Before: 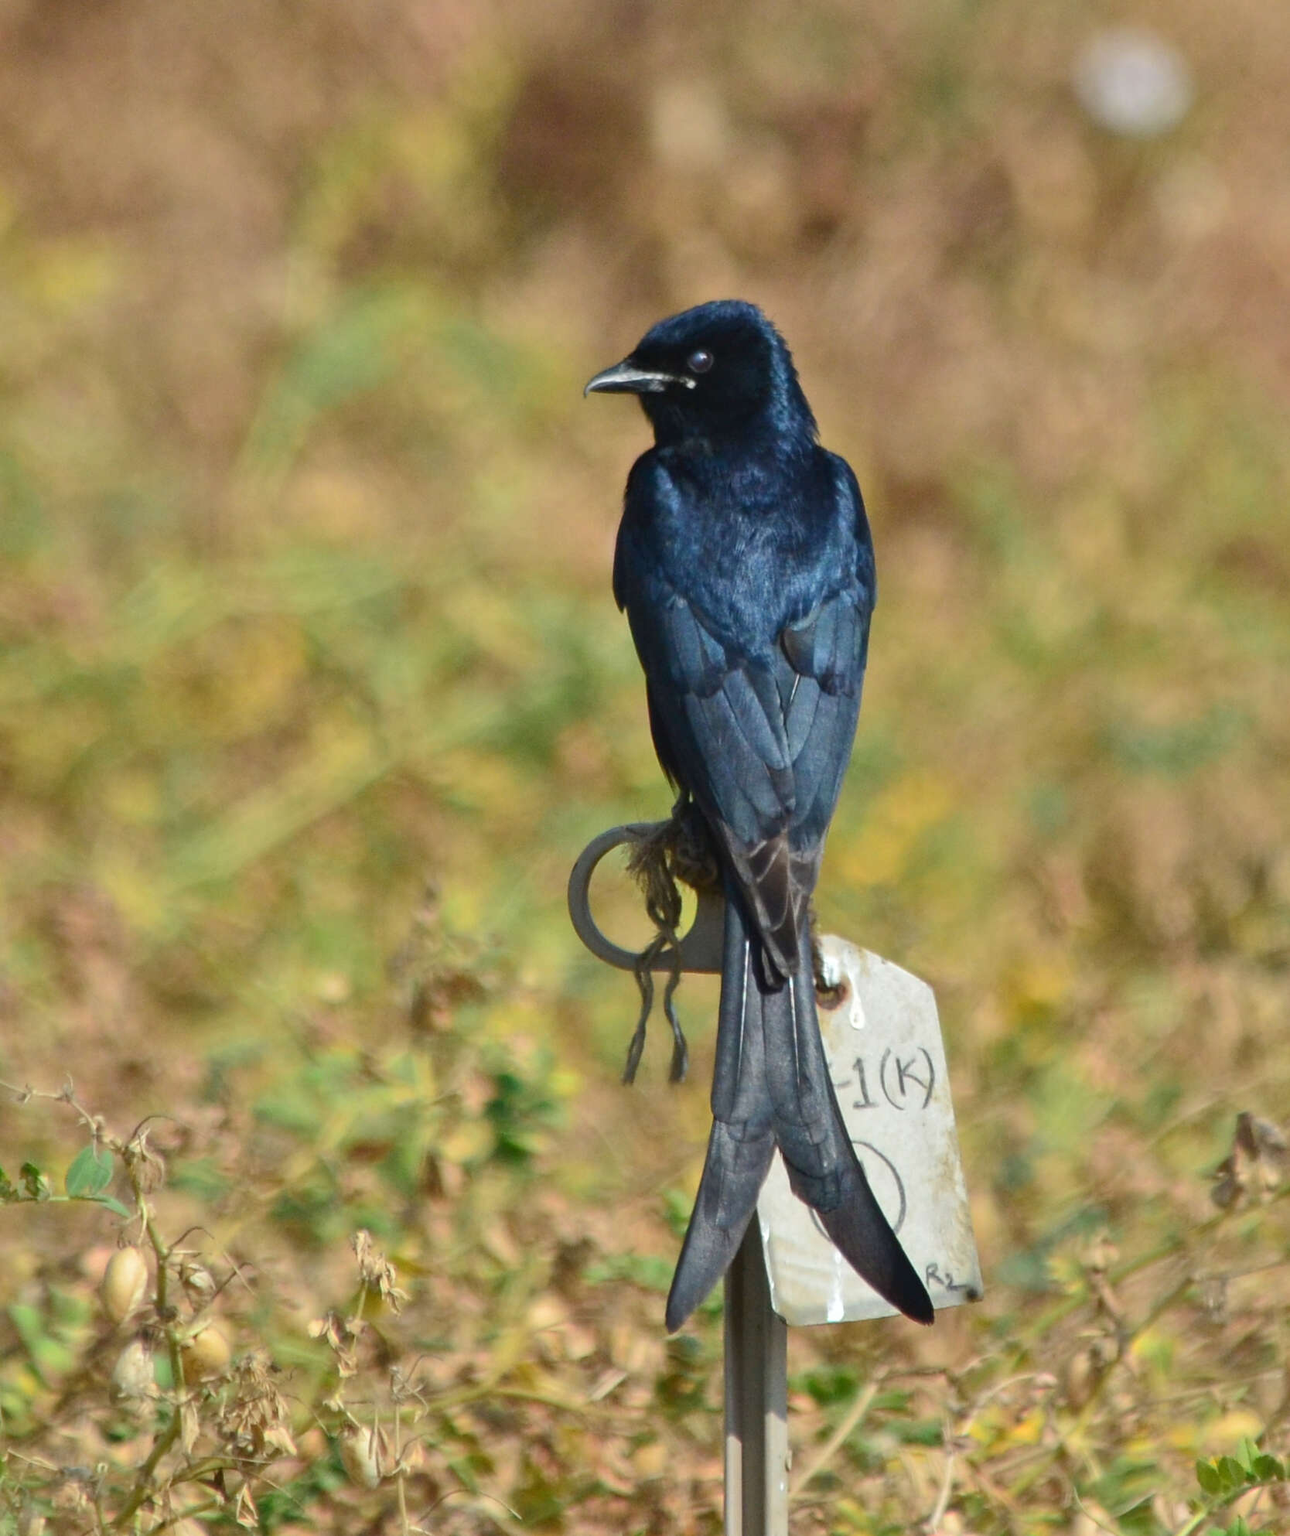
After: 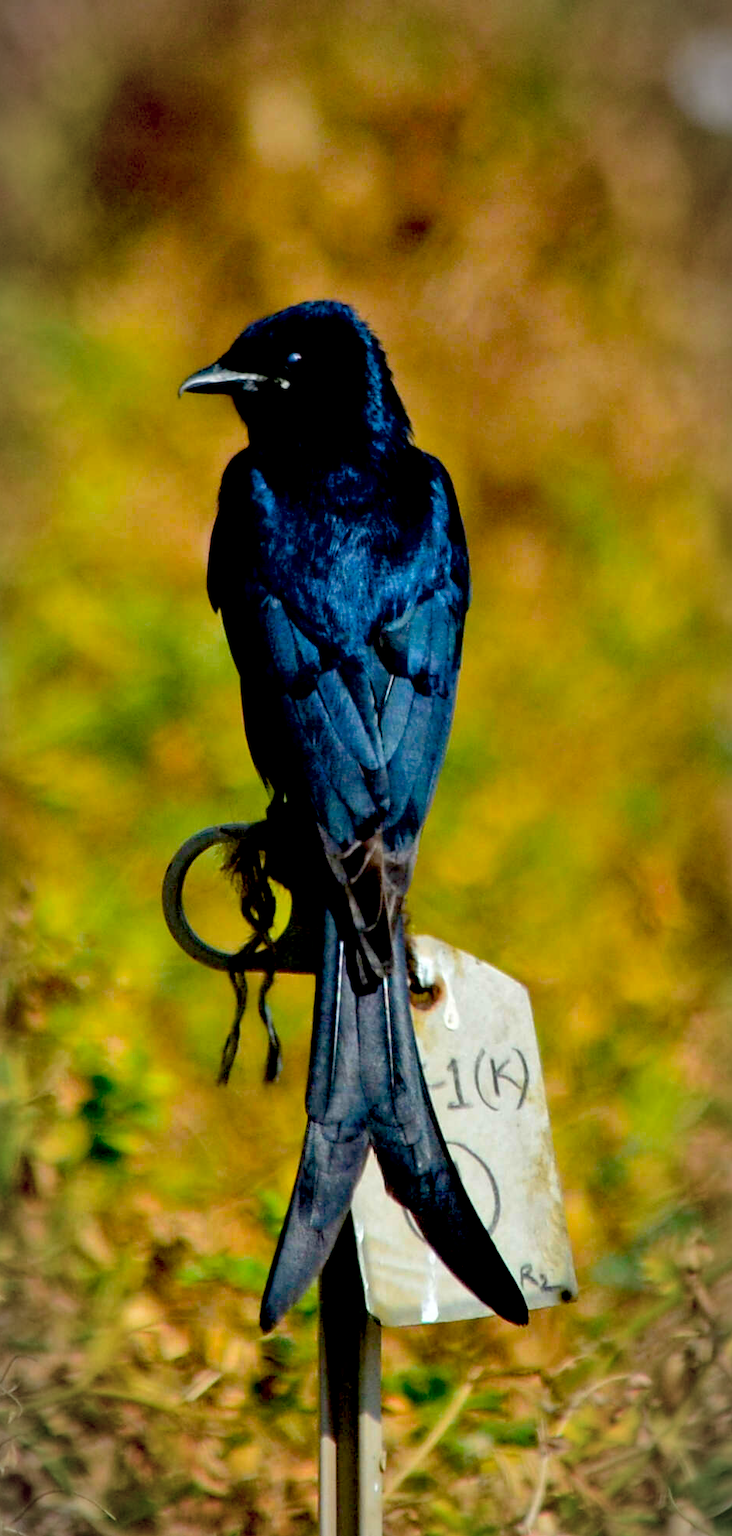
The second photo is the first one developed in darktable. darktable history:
exposure: black level correction 0.056, compensate highlight preservation false
crop: left 31.501%, top 0.014%, right 11.767%
vignetting: fall-off start 86.57%, automatic ratio true, unbound false
color balance rgb: linear chroma grading › global chroma 15.658%, perceptual saturation grading › global saturation 30.884%
